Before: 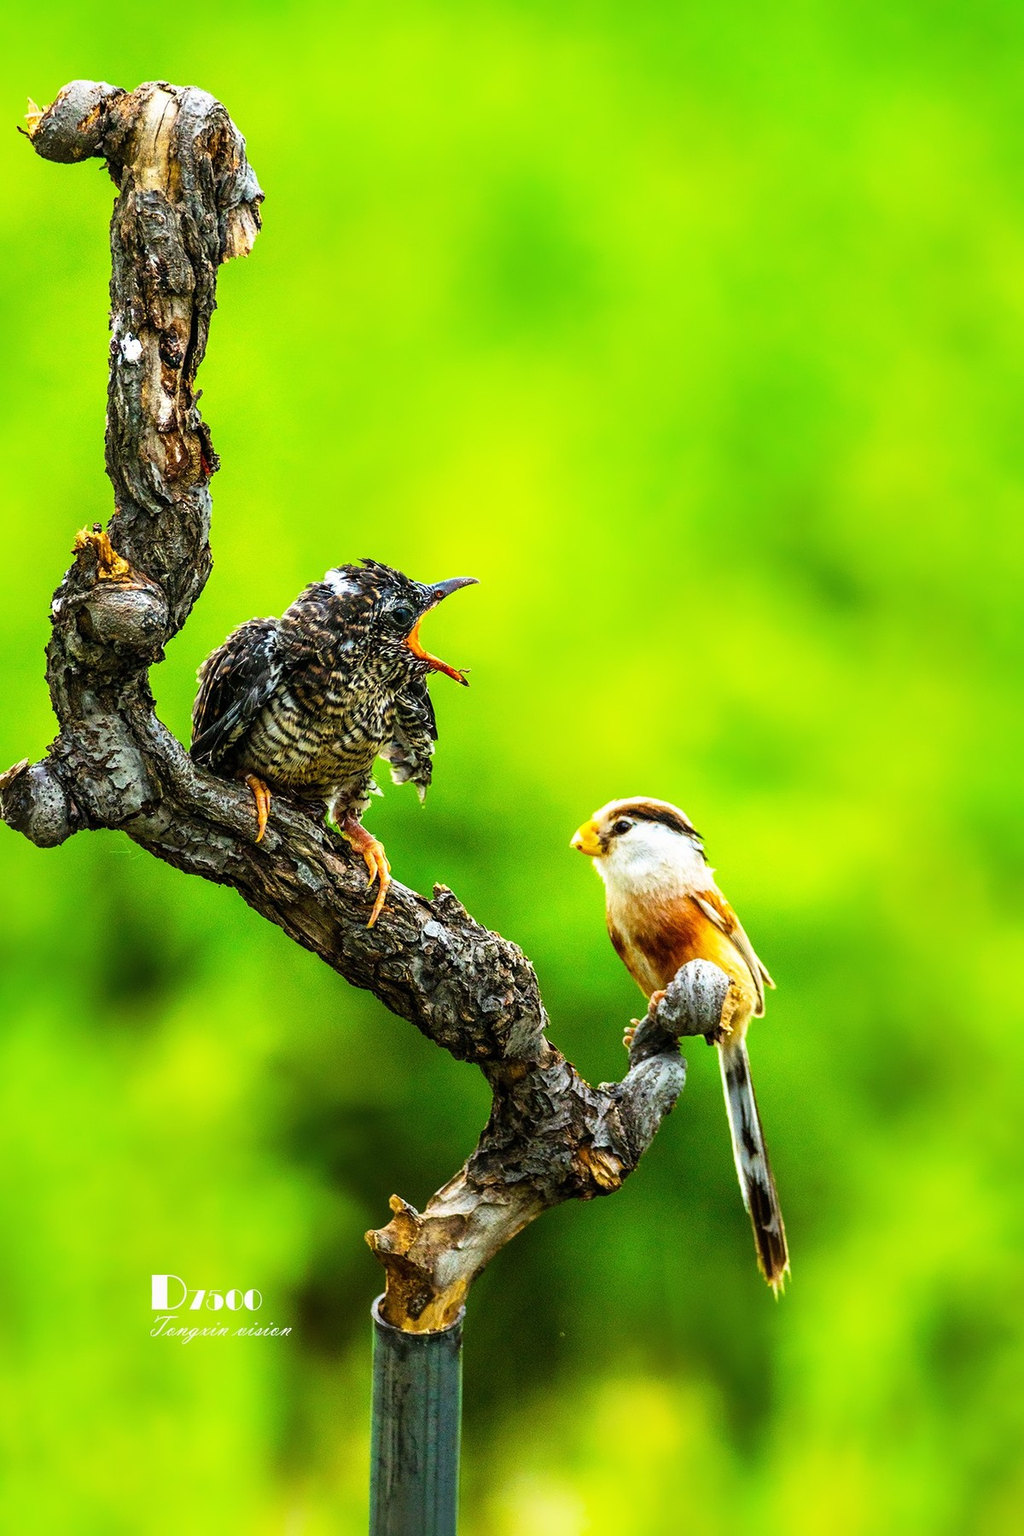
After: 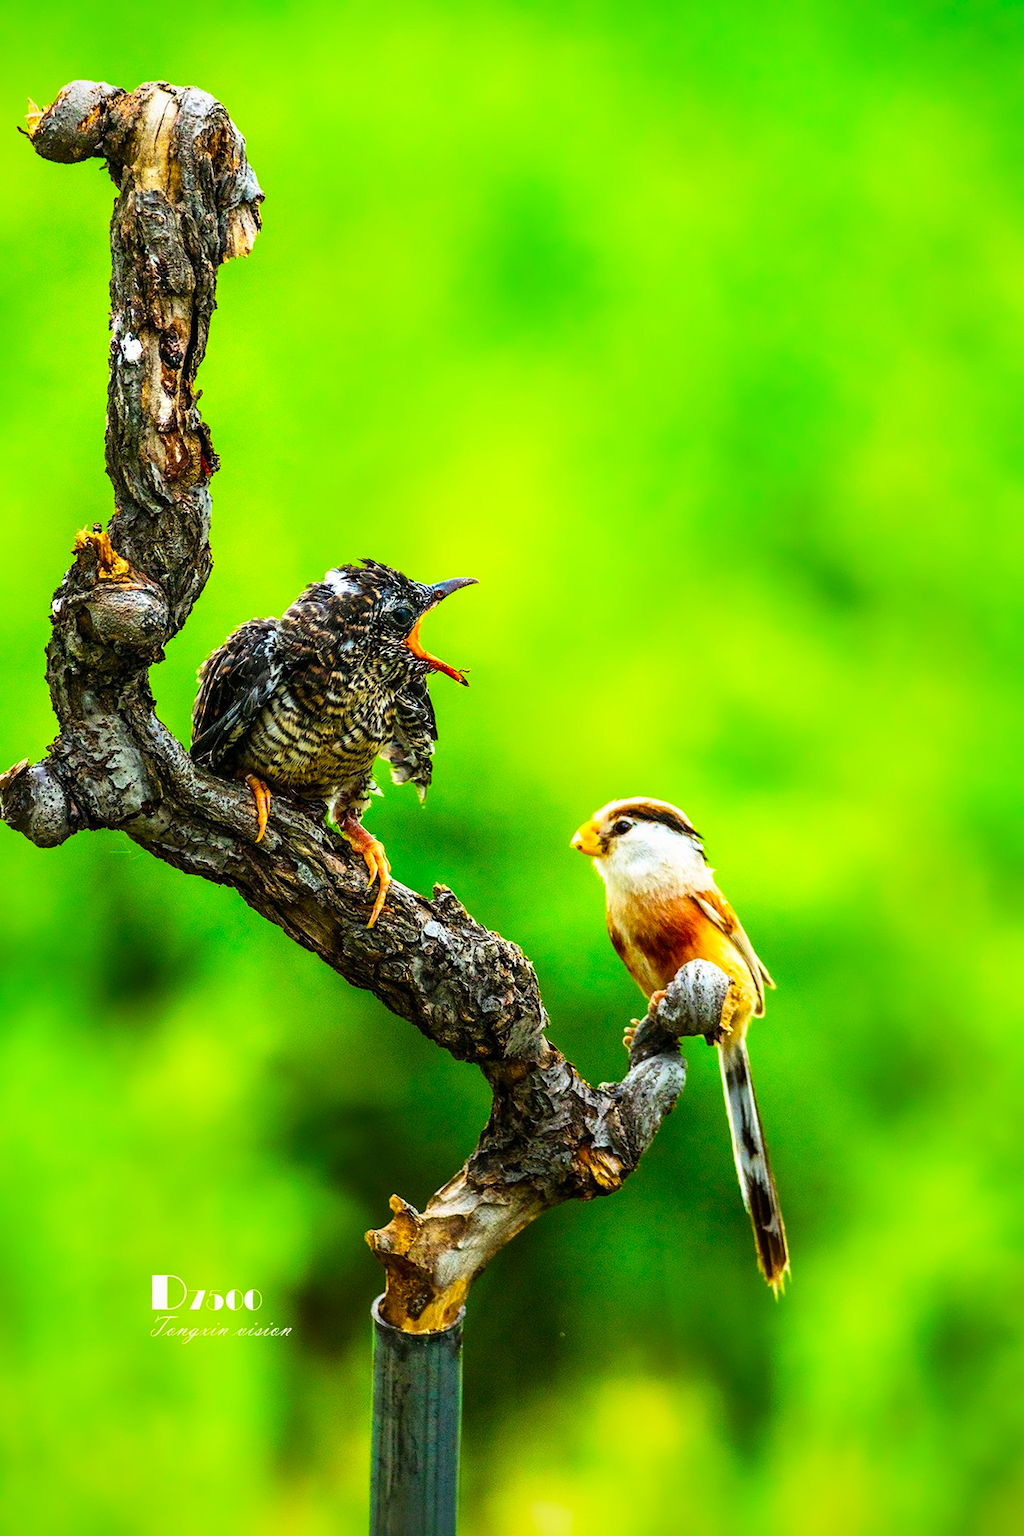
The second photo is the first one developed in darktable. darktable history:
contrast brightness saturation: contrast 0.086, saturation 0.281
vignetting: fall-off radius 82.07%, saturation 0.036, center (-0.031, -0.049), dithering 8-bit output
